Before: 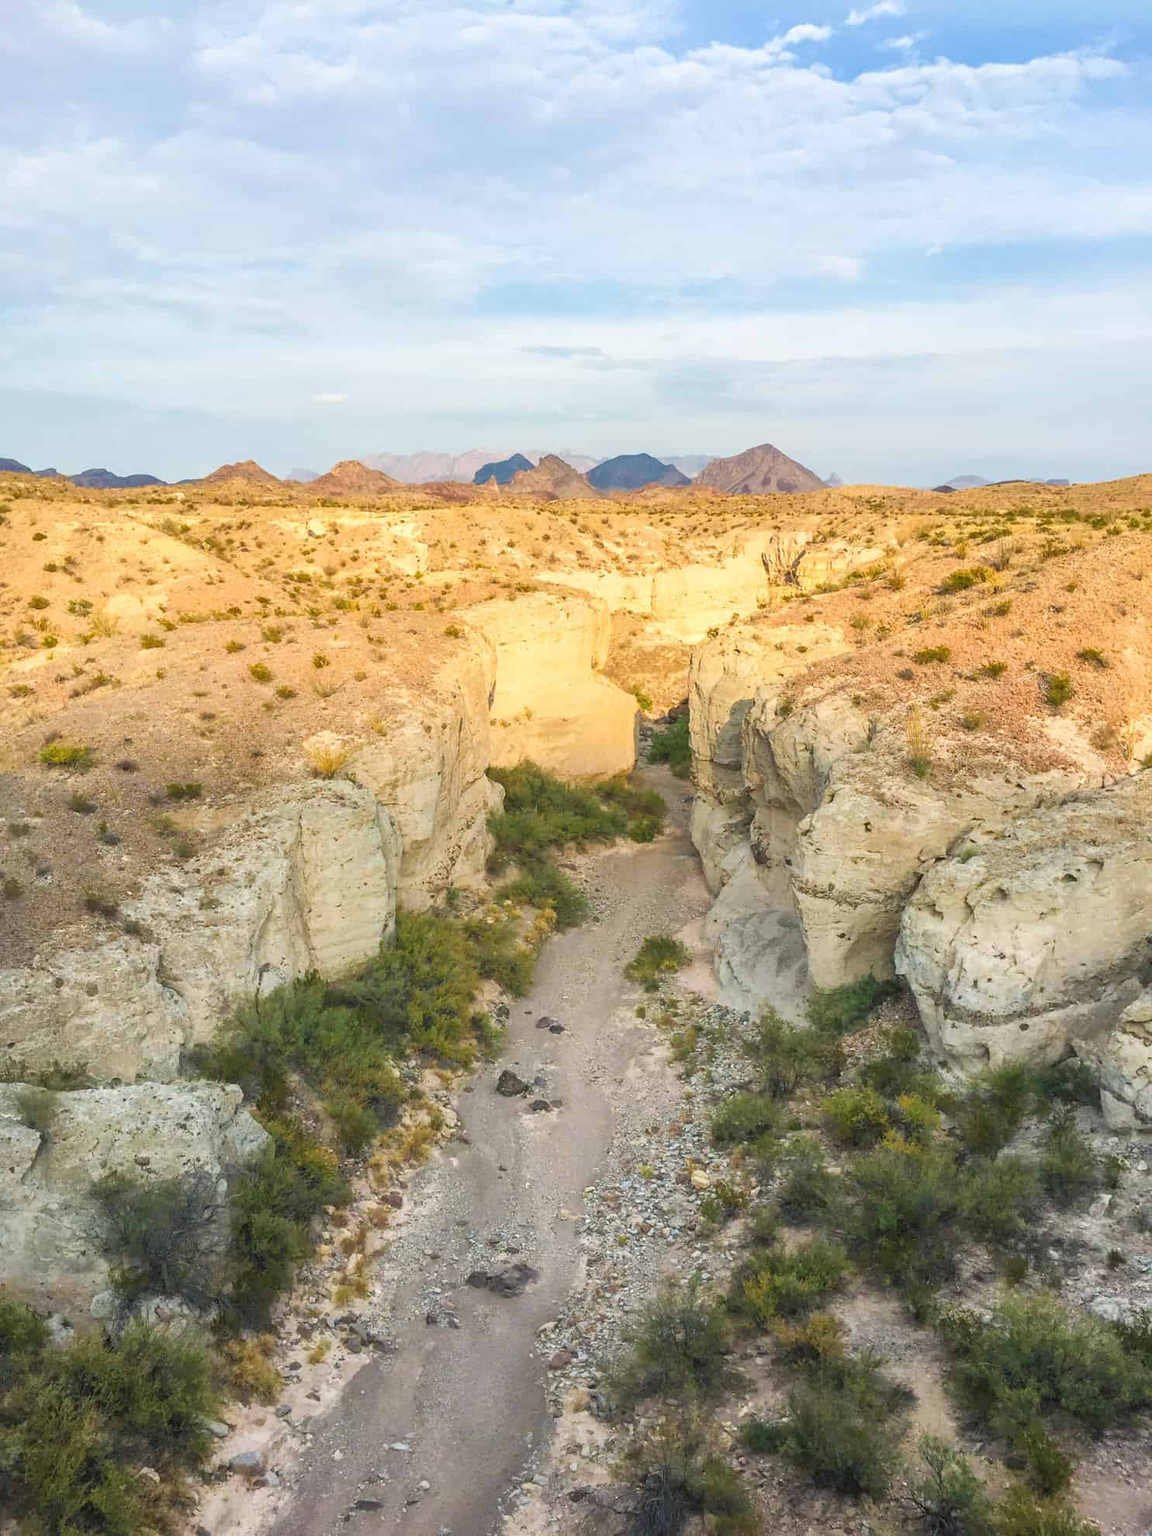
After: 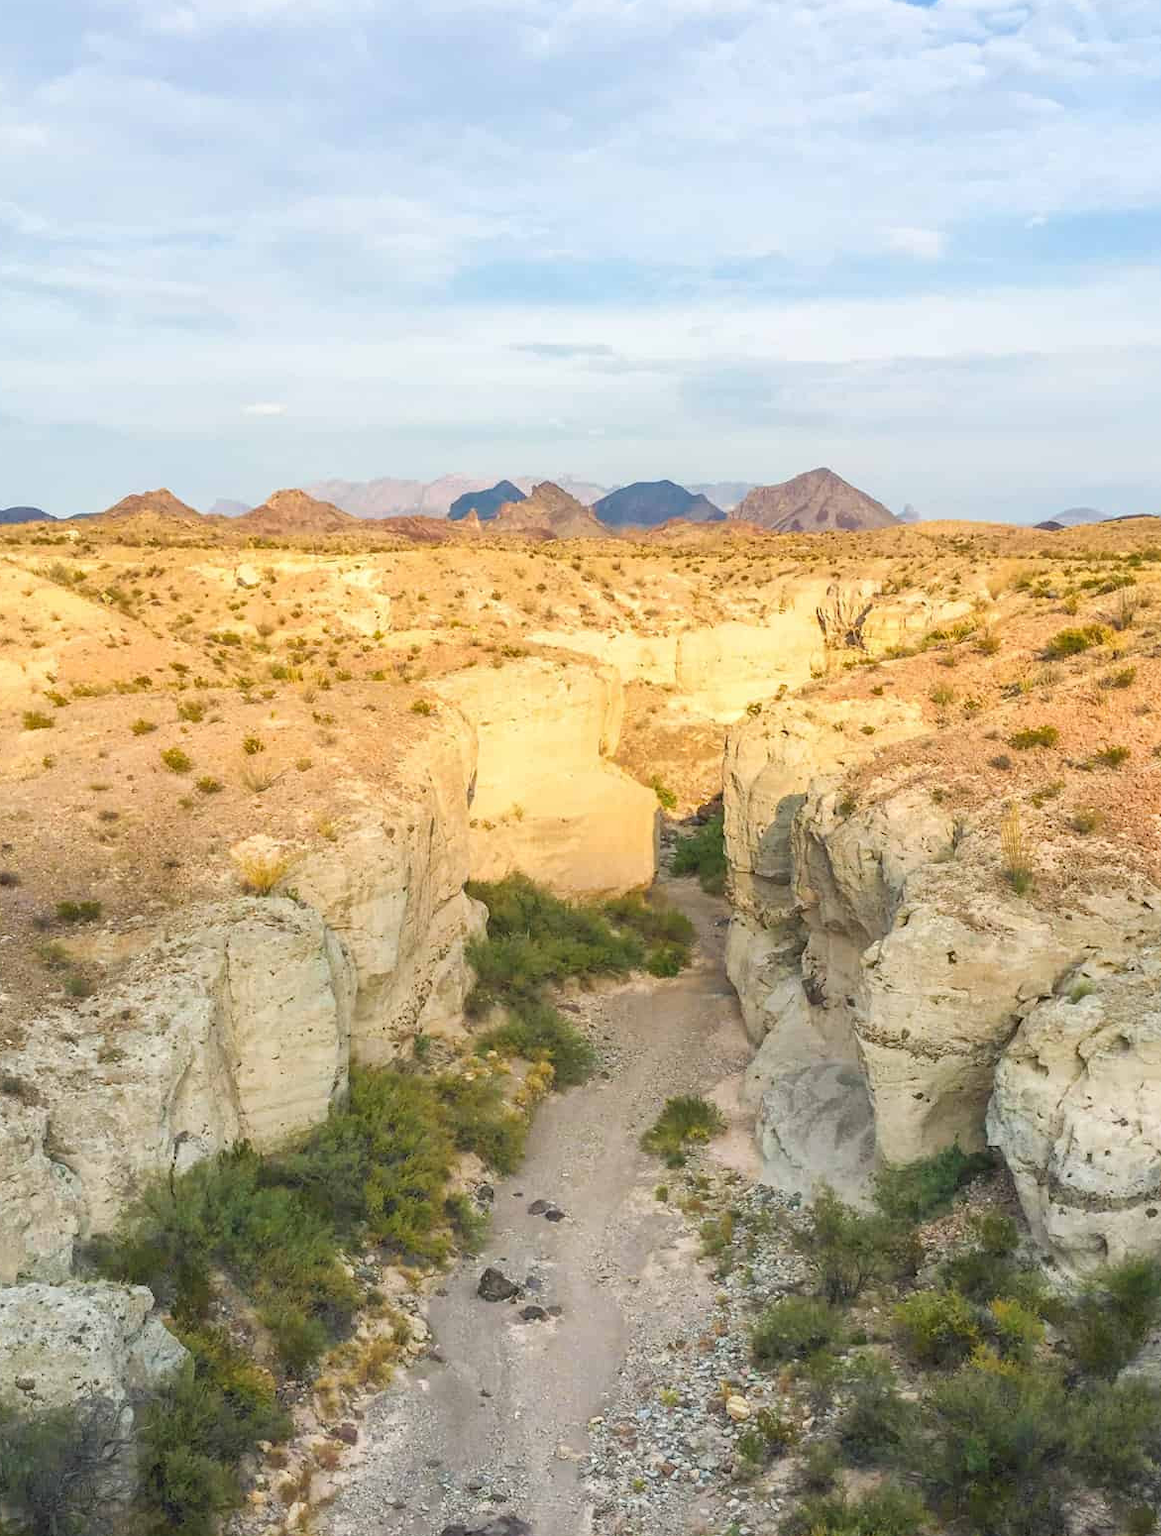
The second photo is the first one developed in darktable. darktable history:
crop and rotate: left 10.715%, top 5.096%, right 10.345%, bottom 16.588%
